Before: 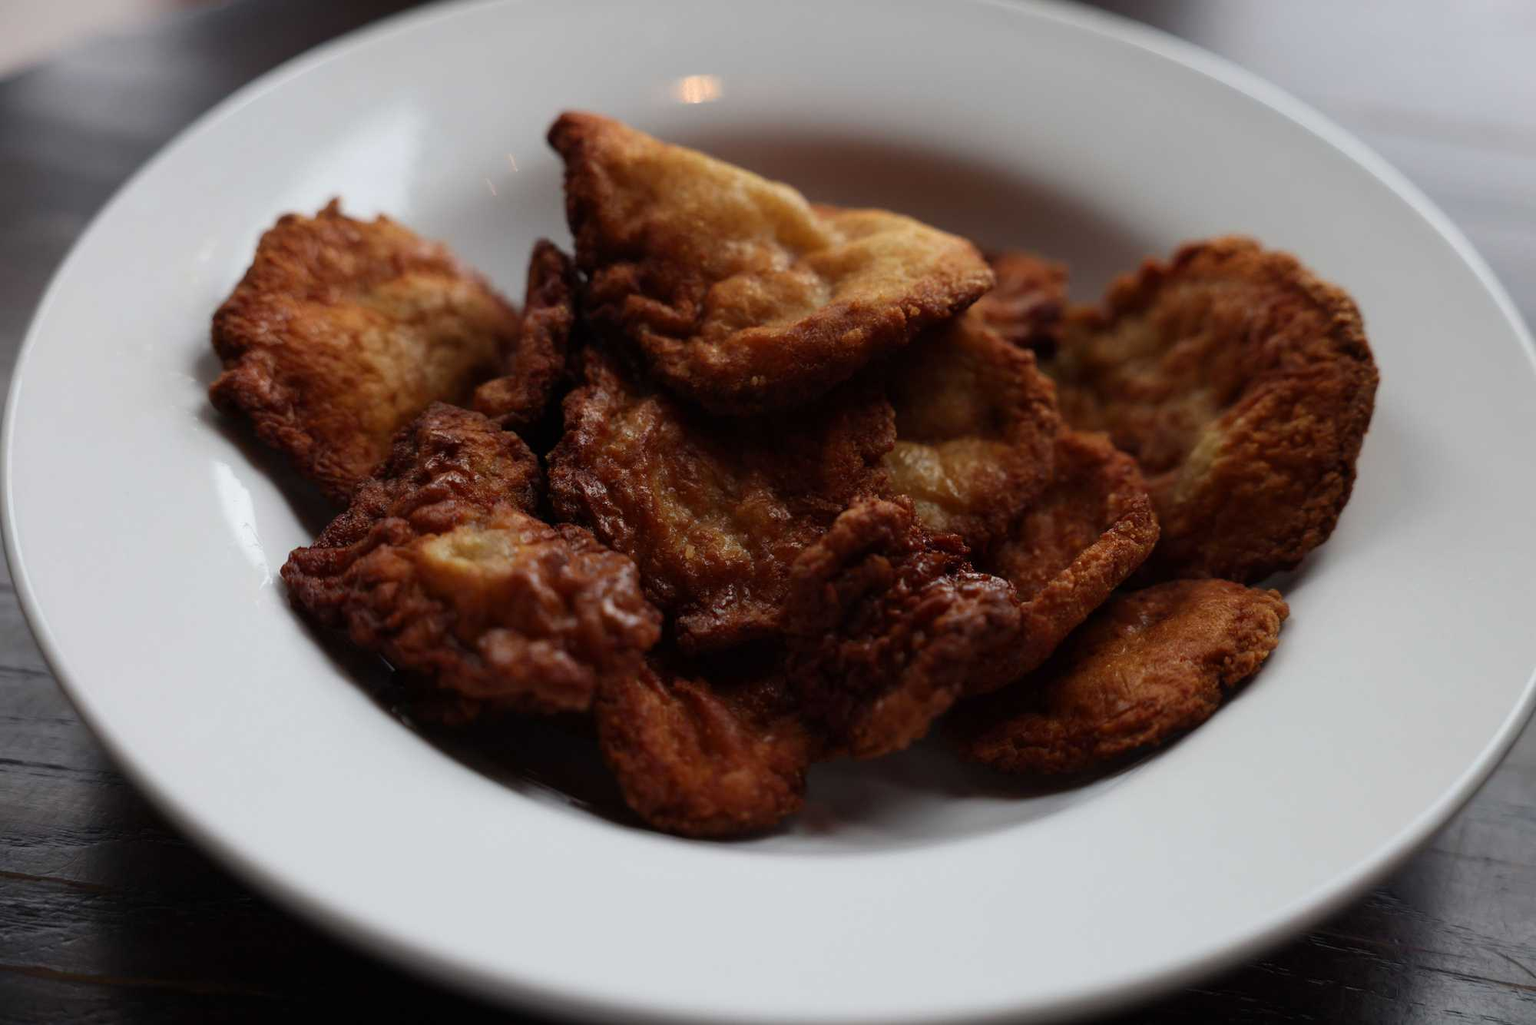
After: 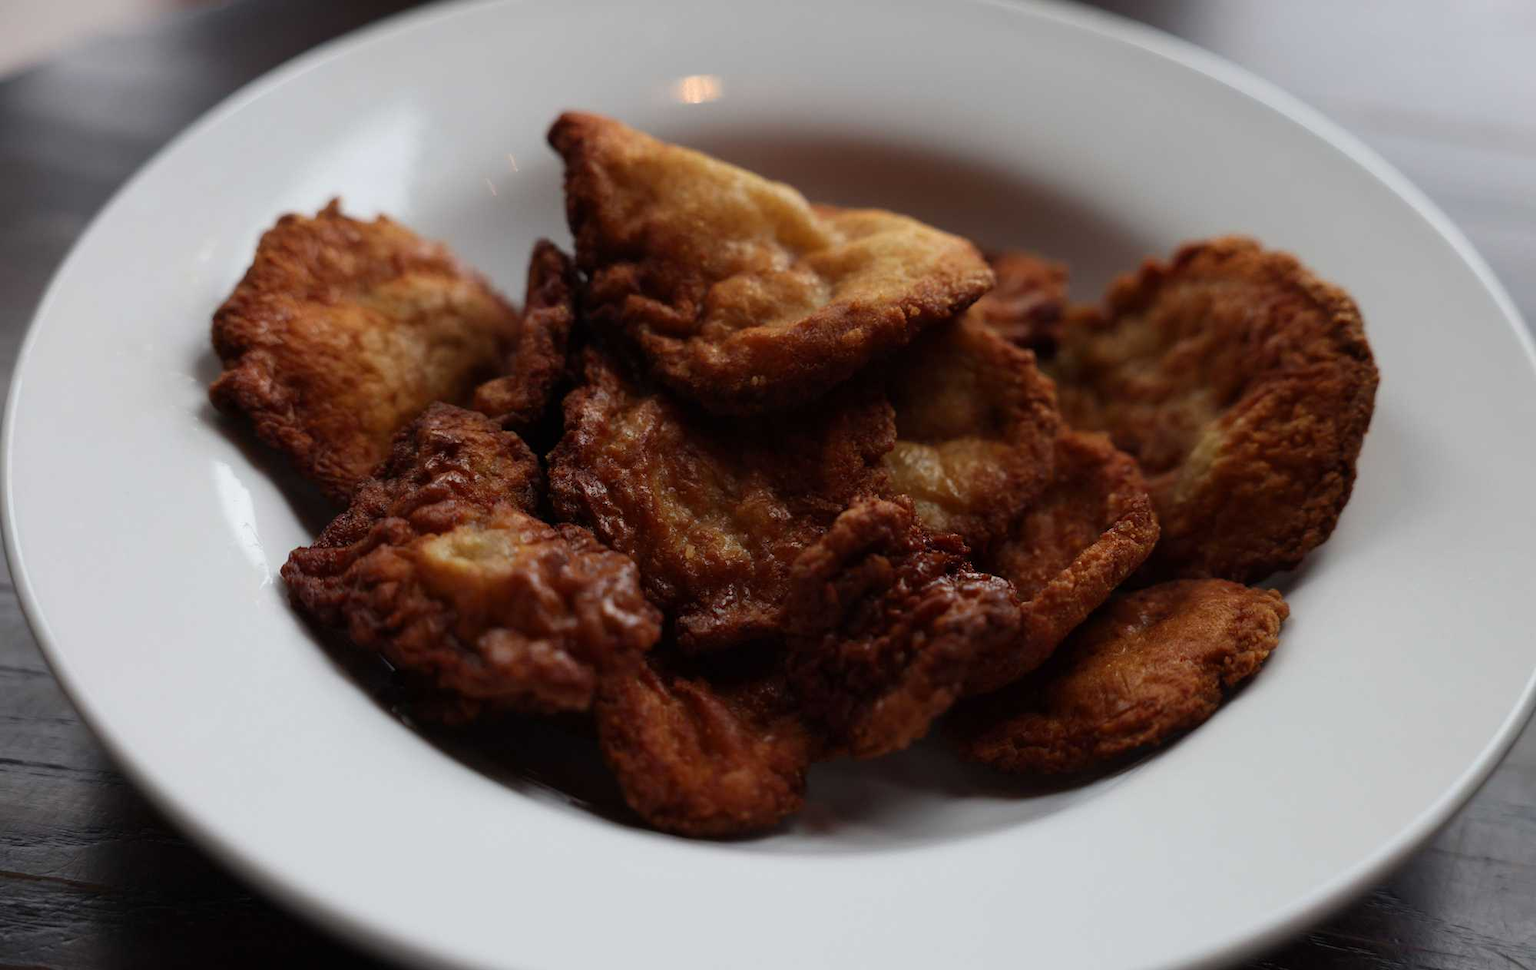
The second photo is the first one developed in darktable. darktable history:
crop and rotate: top 0.009%, bottom 5.17%
